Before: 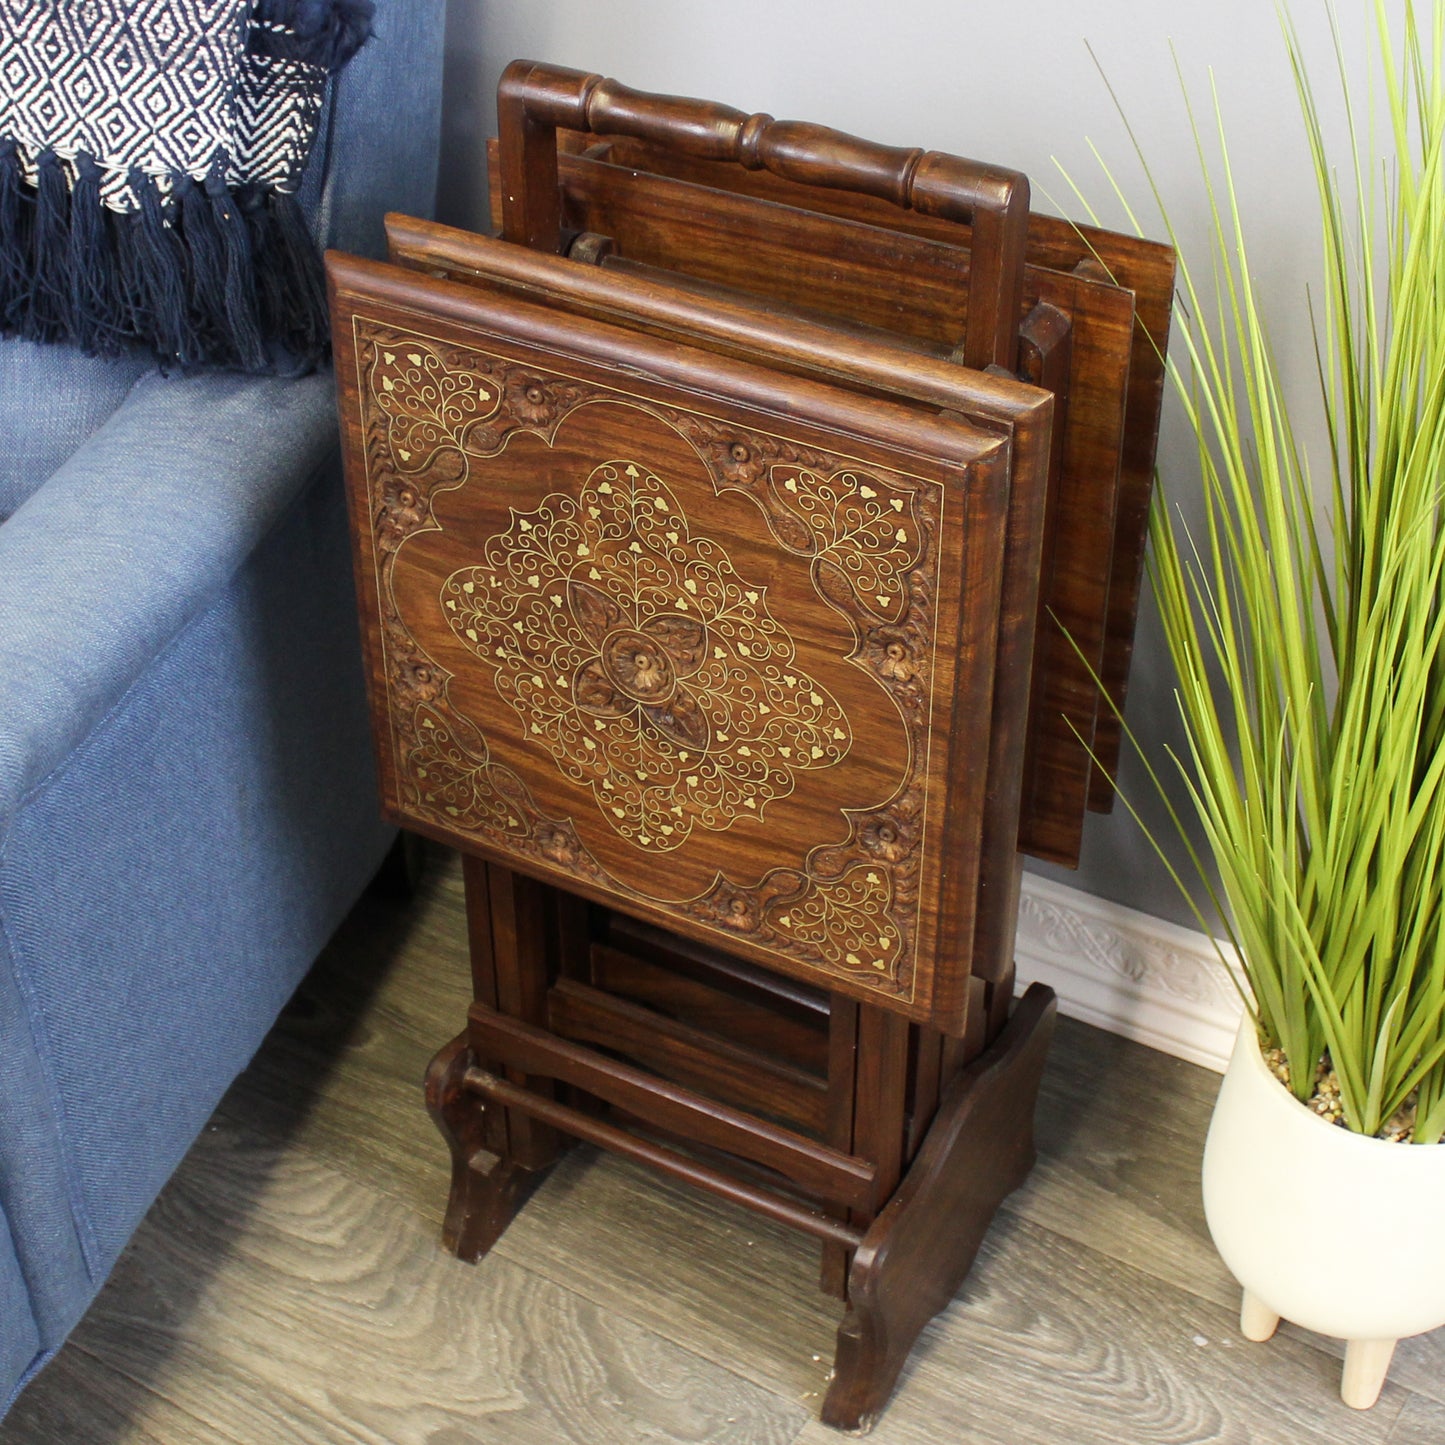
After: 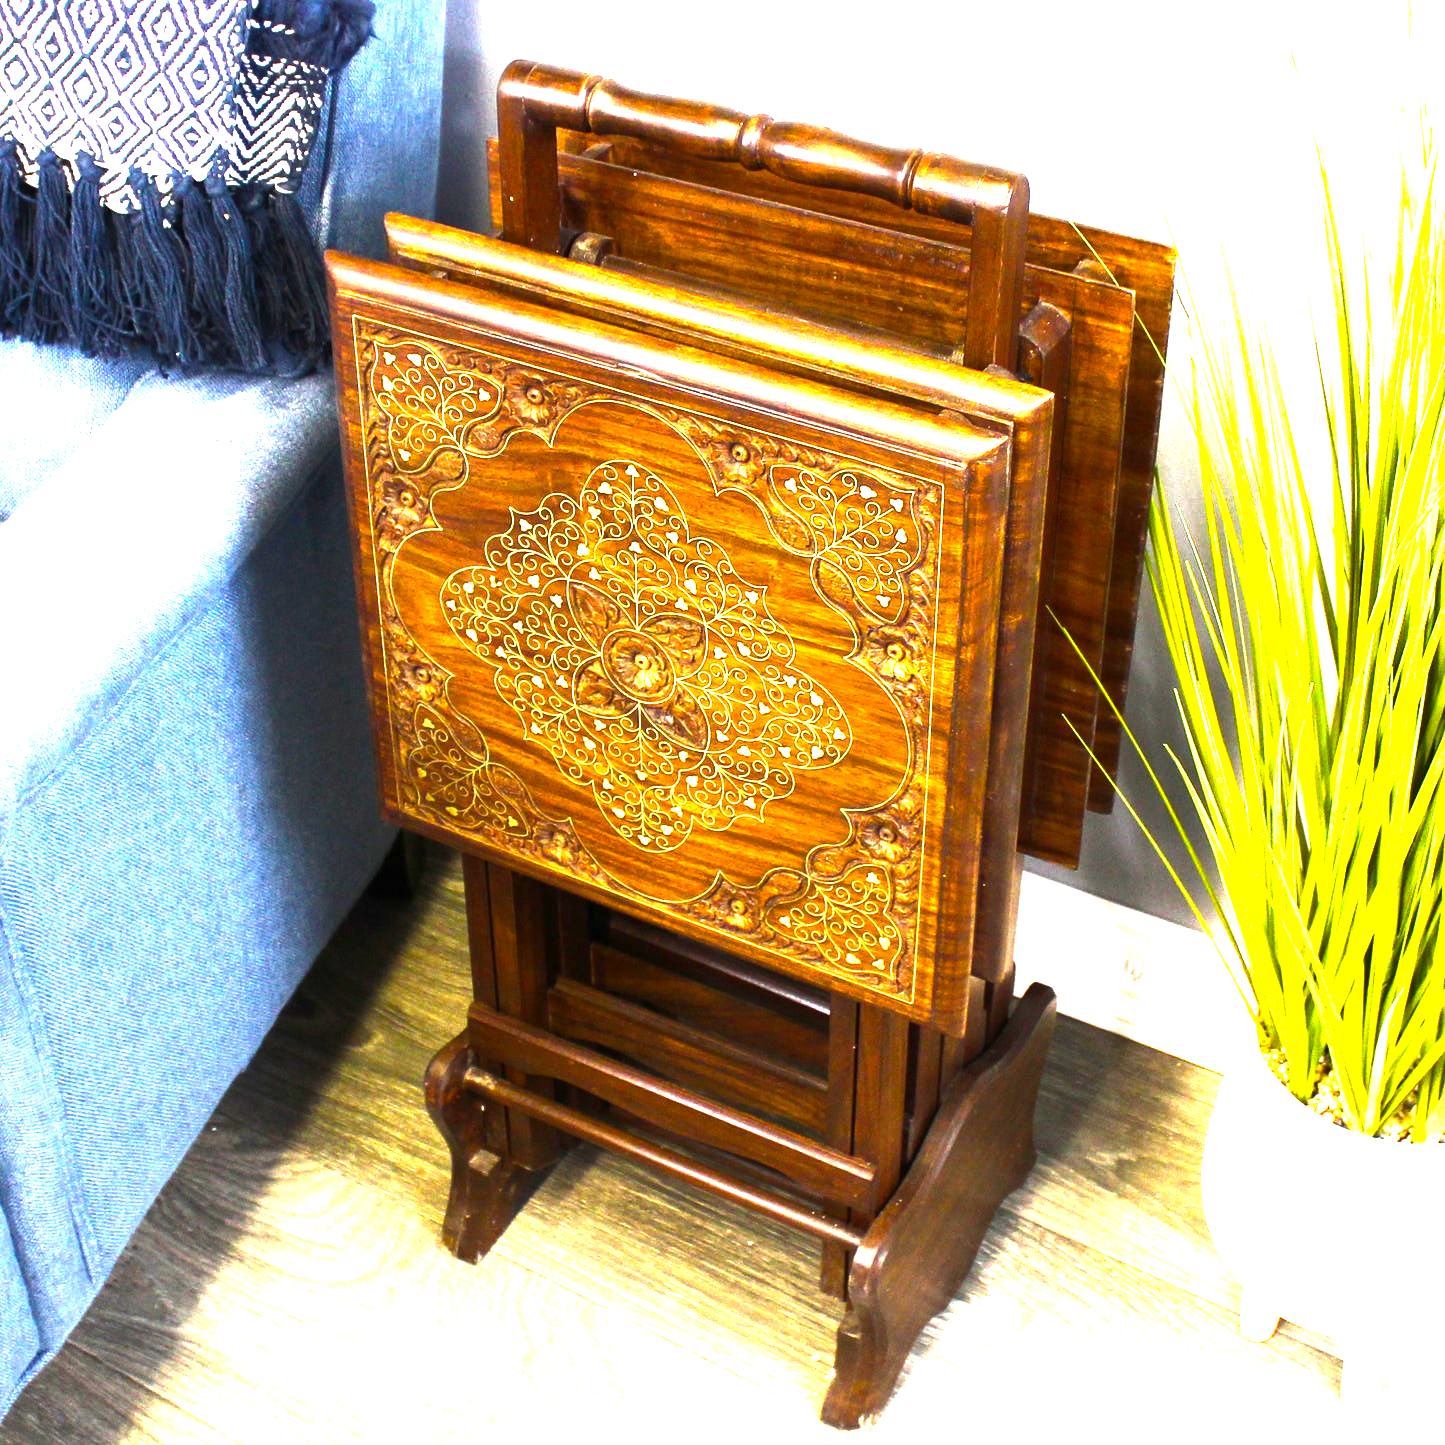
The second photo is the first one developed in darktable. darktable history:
color balance rgb: power › hue 329.85°, highlights gain › chroma 1.382%, highlights gain › hue 50.83°, perceptual saturation grading › global saturation 0.169%, perceptual saturation grading › highlights -31.954%, perceptual saturation grading › mid-tones 5.941%, perceptual saturation grading › shadows 18.667%, perceptual brilliance grading › global brilliance 34.23%, perceptual brilliance grading › highlights 49.423%, perceptual brilliance grading › mid-tones 59.836%, perceptual brilliance grading › shadows 34.313%, global vibrance 30.547%, contrast 9.415%
